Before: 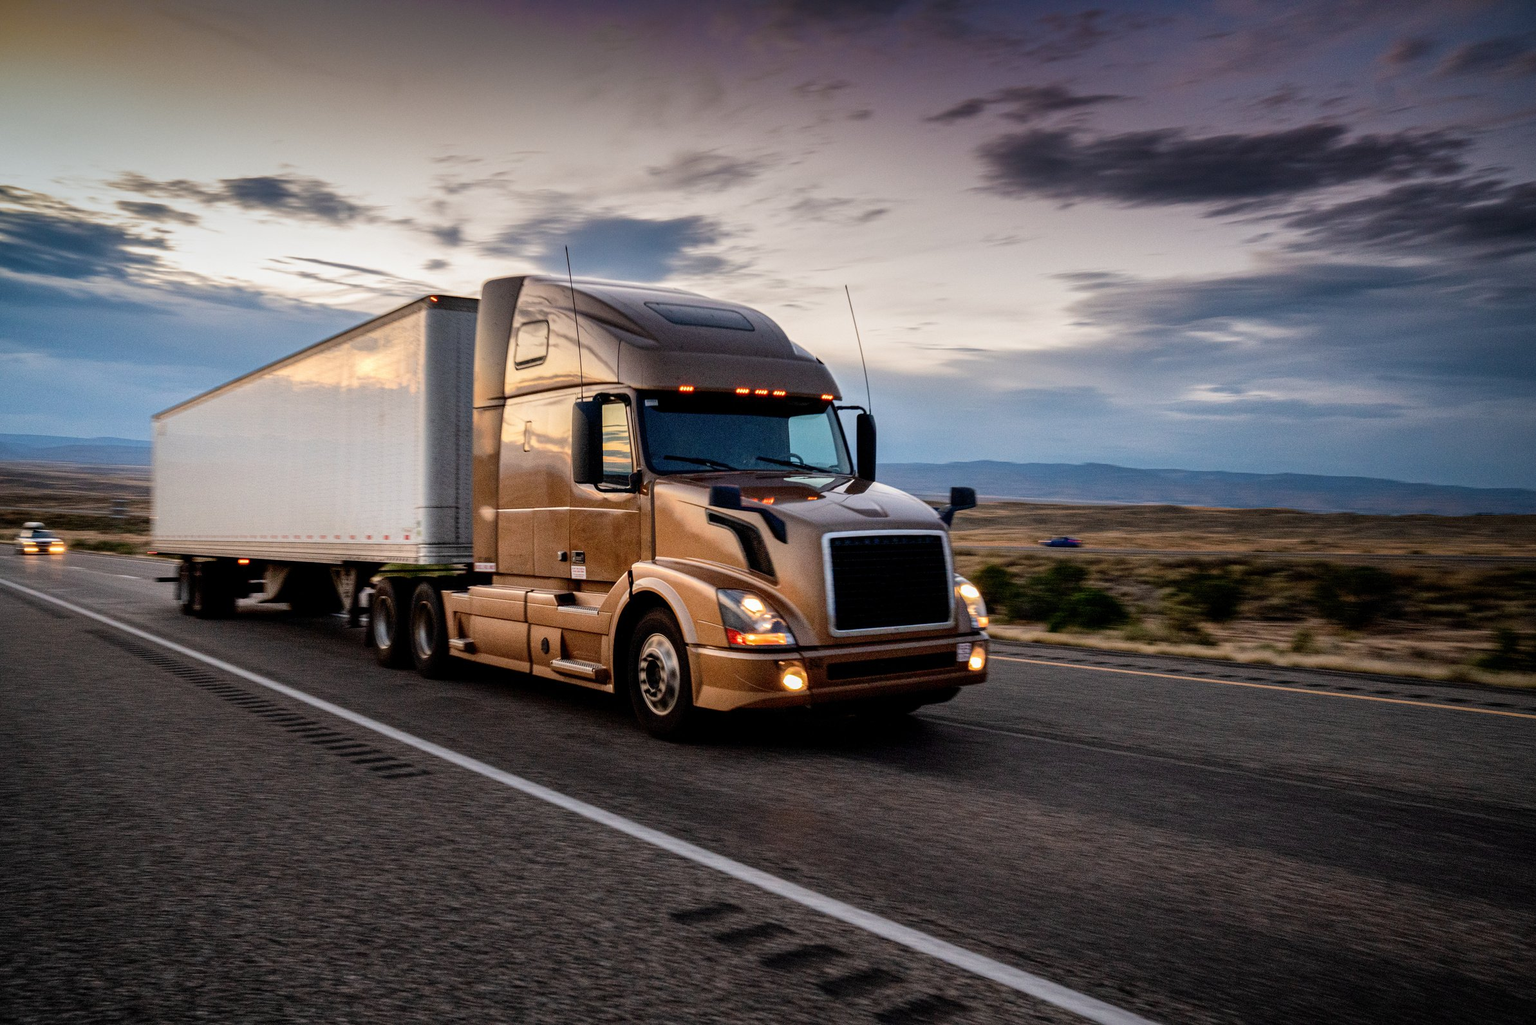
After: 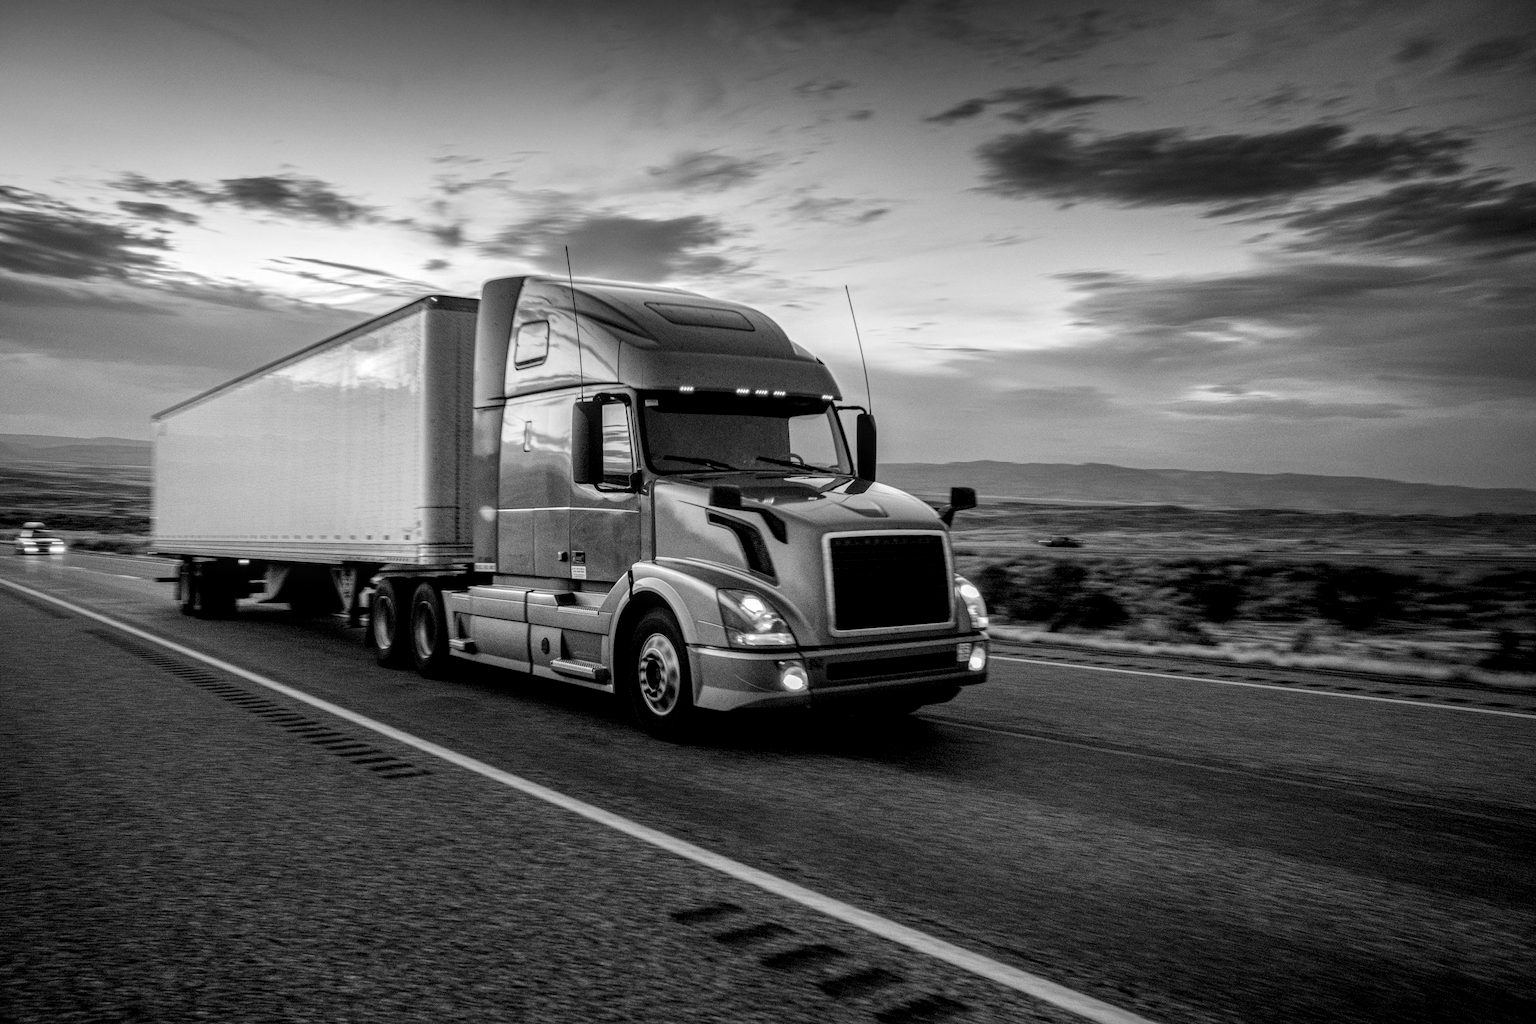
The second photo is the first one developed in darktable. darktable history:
local contrast: detail 130%
white balance: red 0.98, blue 1.034
monochrome: on, module defaults
